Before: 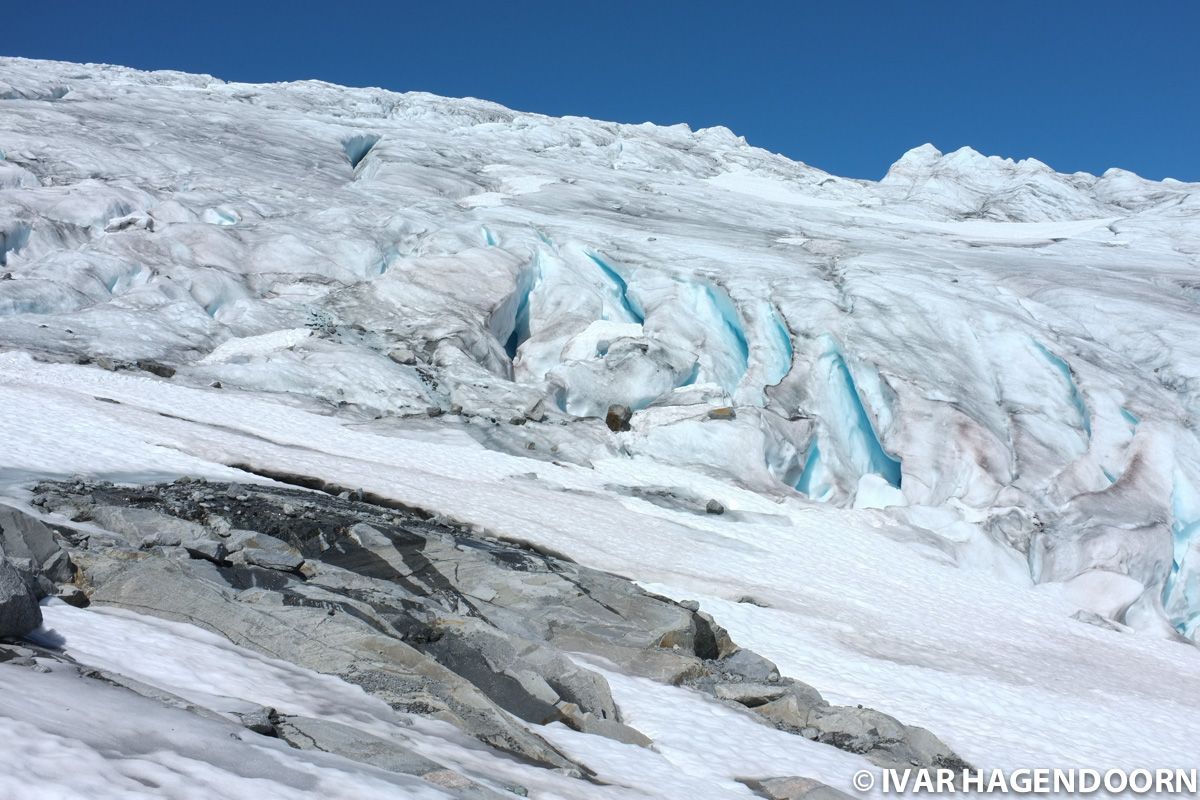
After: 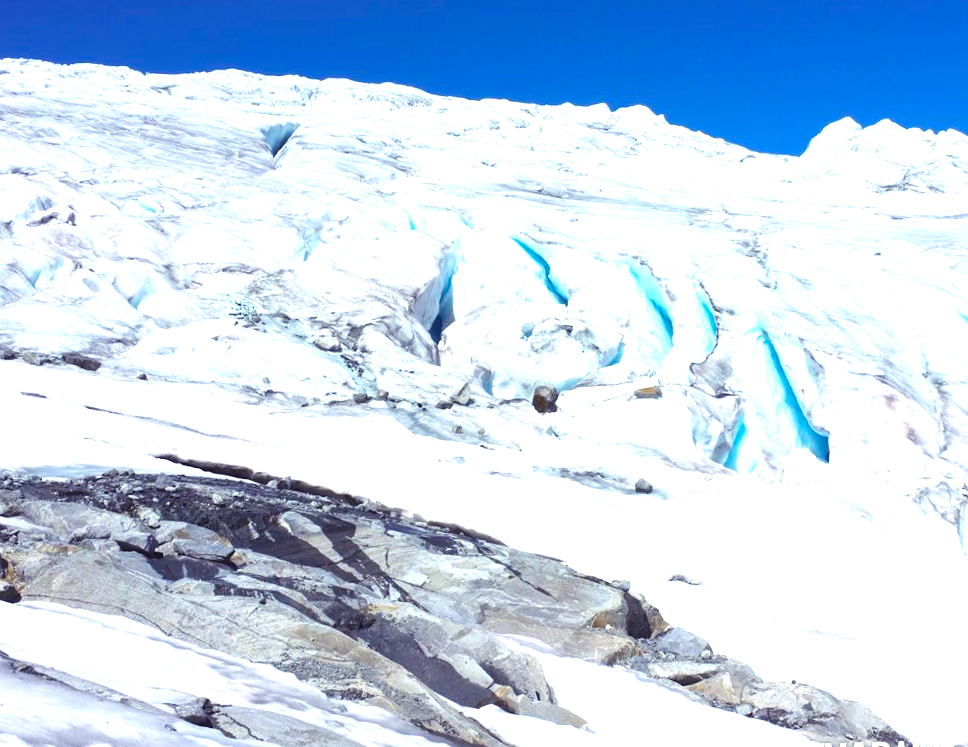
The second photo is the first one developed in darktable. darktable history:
crop and rotate: angle 1.46°, left 4.514%, top 0.467%, right 11.708%, bottom 2.603%
color balance rgb: shadows lift › luminance -21.837%, shadows lift › chroma 8.932%, shadows lift › hue 284.92°, global offset › luminance 0.479%, perceptual saturation grading › global saturation 25.698%, perceptual brilliance grading › global brilliance 30.737%, global vibrance 21.853%
